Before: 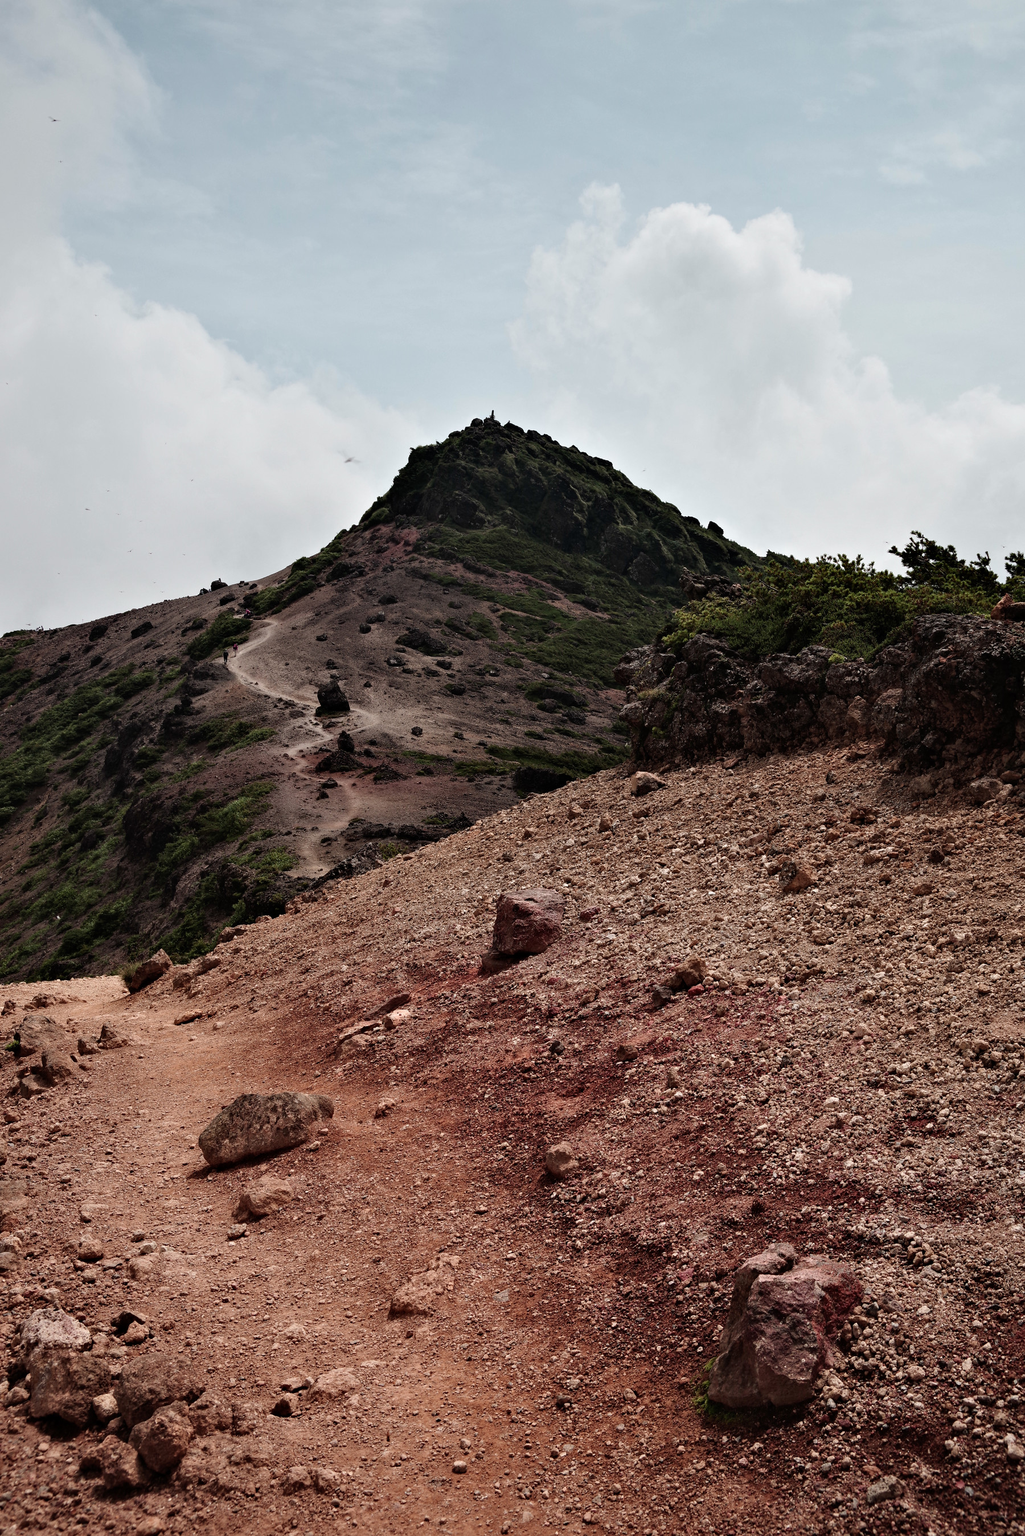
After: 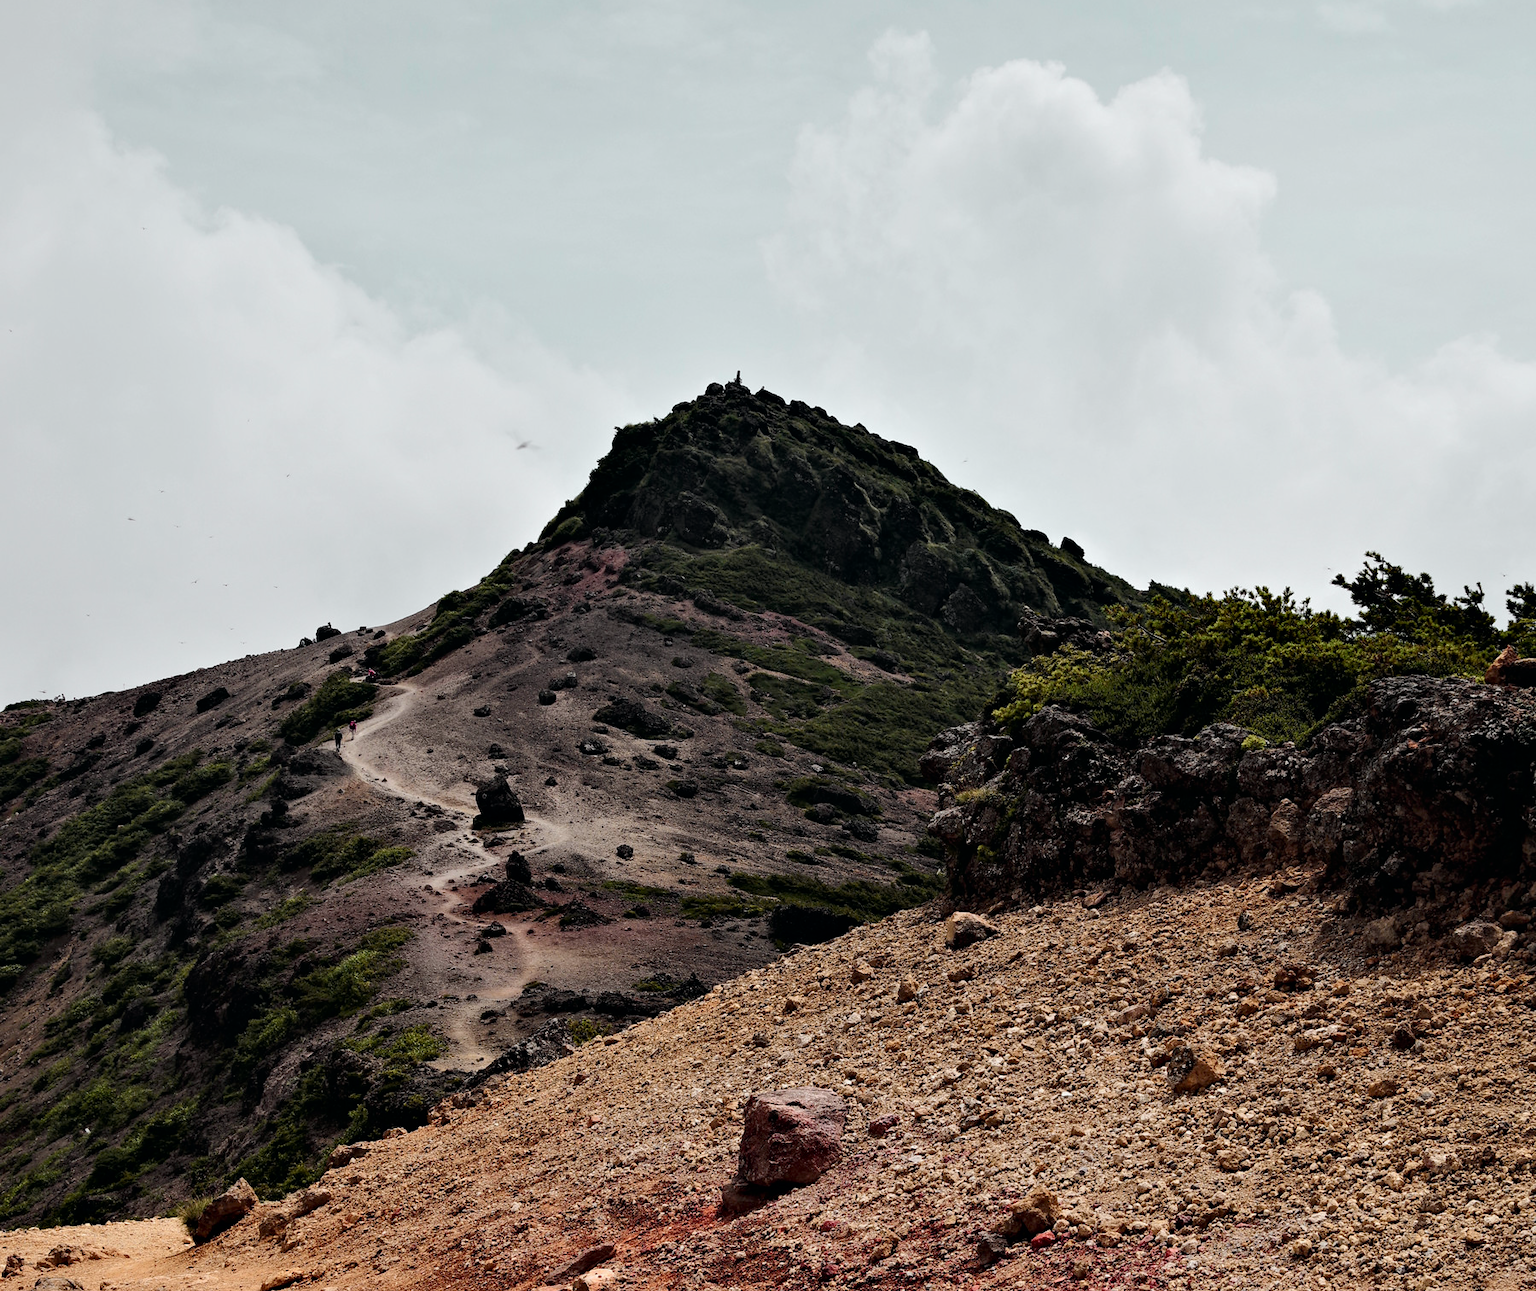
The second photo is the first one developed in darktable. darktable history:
crop and rotate: top 10.605%, bottom 33.274%
shadows and highlights: shadows 25, highlights -25
tone curve: curves: ch0 [(0, 0) (0.037, 0.011) (0.131, 0.108) (0.279, 0.279) (0.476, 0.554) (0.617, 0.693) (0.704, 0.77) (0.813, 0.852) (0.916, 0.924) (1, 0.993)]; ch1 [(0, 0) (0.318, 0.278) (0.444, 0.427) (0.493, 0.492) (0.508, 0.502) (0.534, 0.529) (0.562, 0.563) (0.626, 0.662) (0.746, 0.764) (1, 1)]; ch2 [(0, 0) (0.316, 0.292) (0.381, 0.37) (0.423, 0.448) (0.476, 0.492) (0.502, 0.498) (0.522, 0.518) (0.533, 0.532) (0.586, 0.631) (0.634, 0.663) (0.7, 0.7) (0.861, 0.808) (1, 0.951)], color space Lab, independent channels, preserve colors none
